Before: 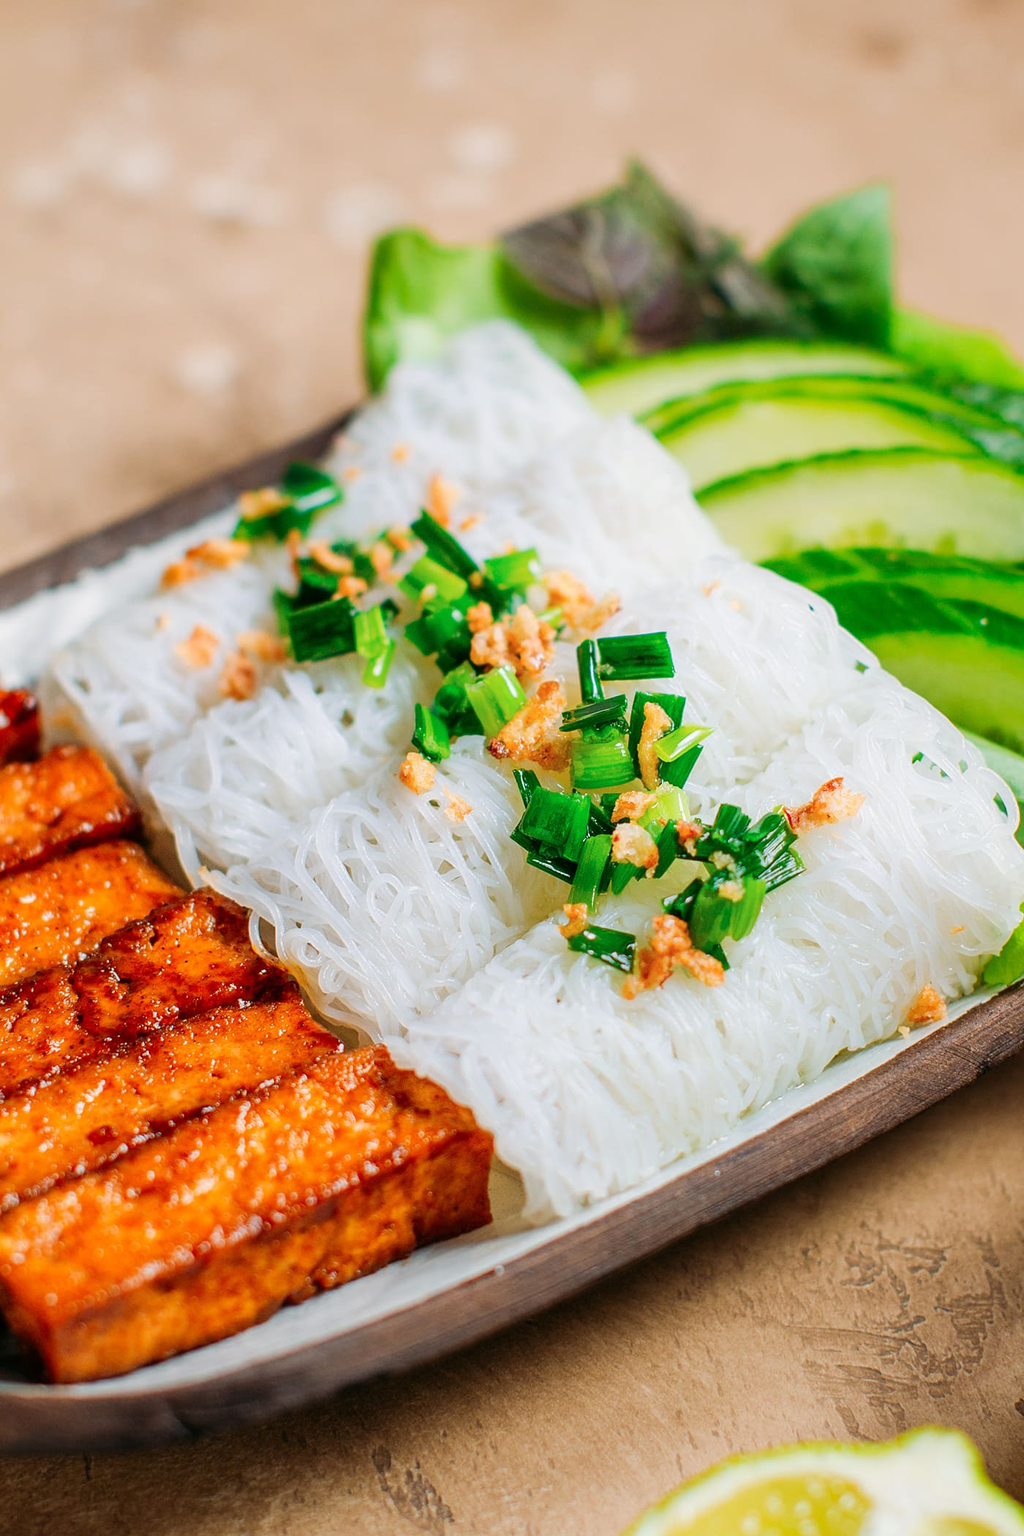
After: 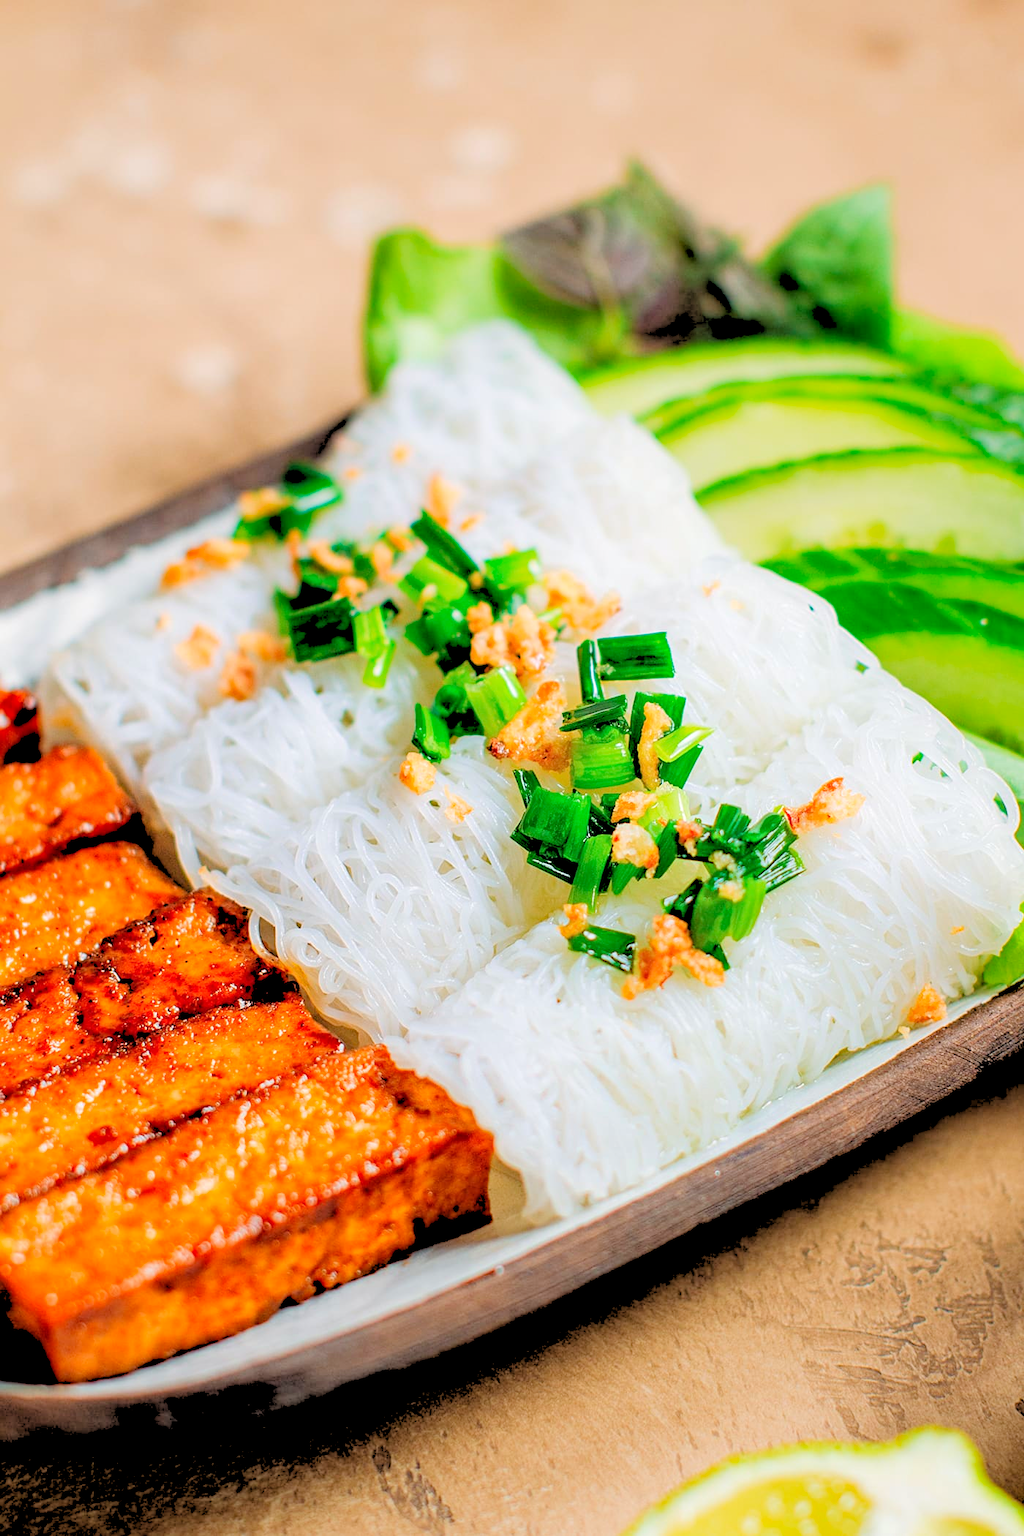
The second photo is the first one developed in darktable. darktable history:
haze removal: compatibility mode true, adaptive false
rgb levels: levels [[0.027, 0.429, 0.996], [0, 0.5, 1], [0, 0.5, 1]]
levels: levels [0, 0.498, 1]
